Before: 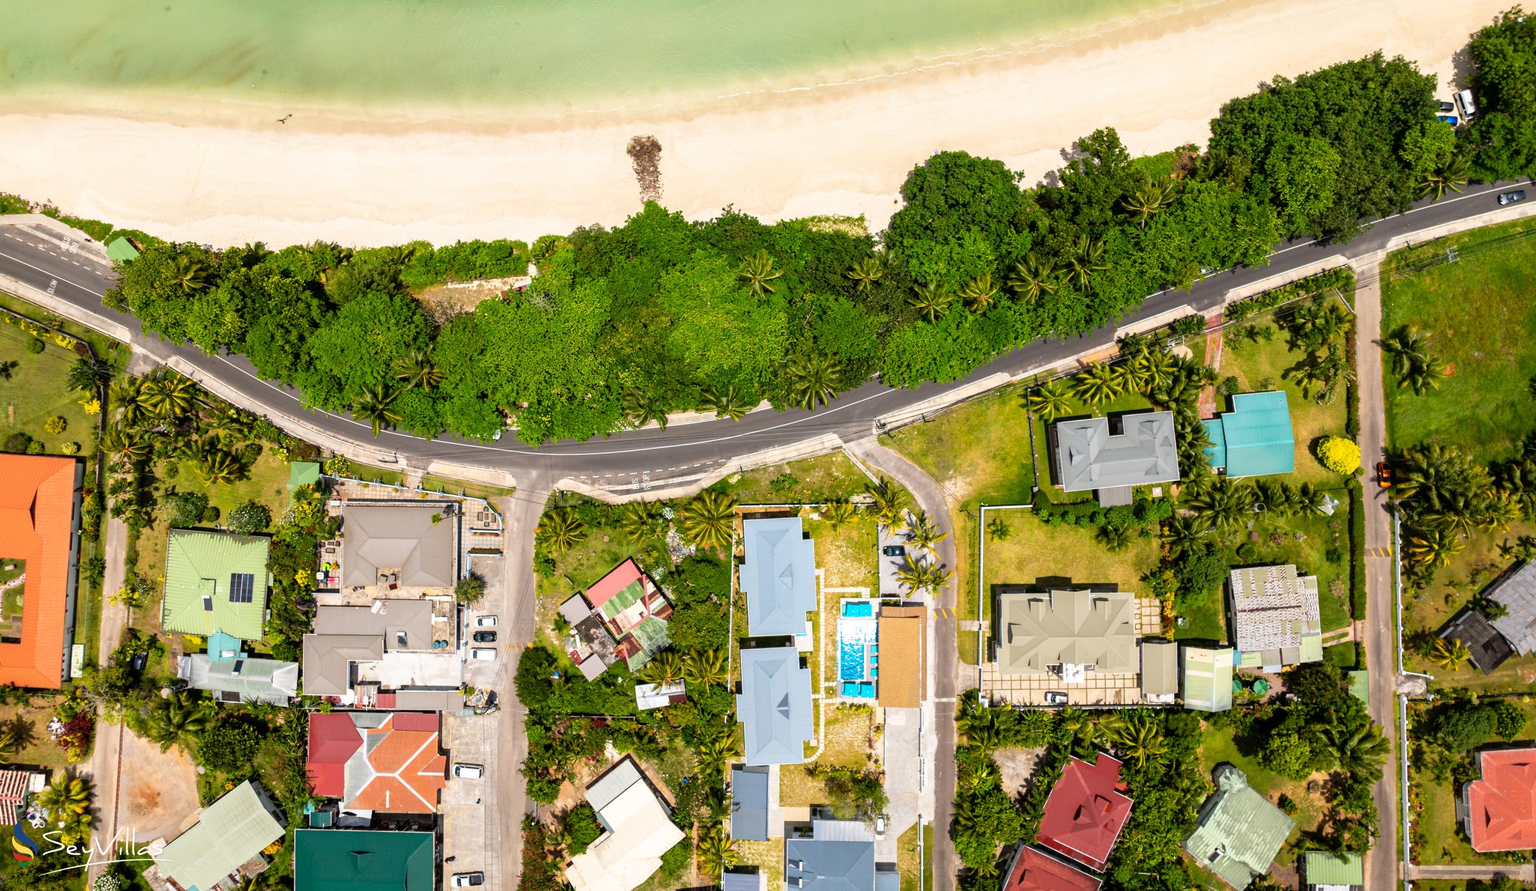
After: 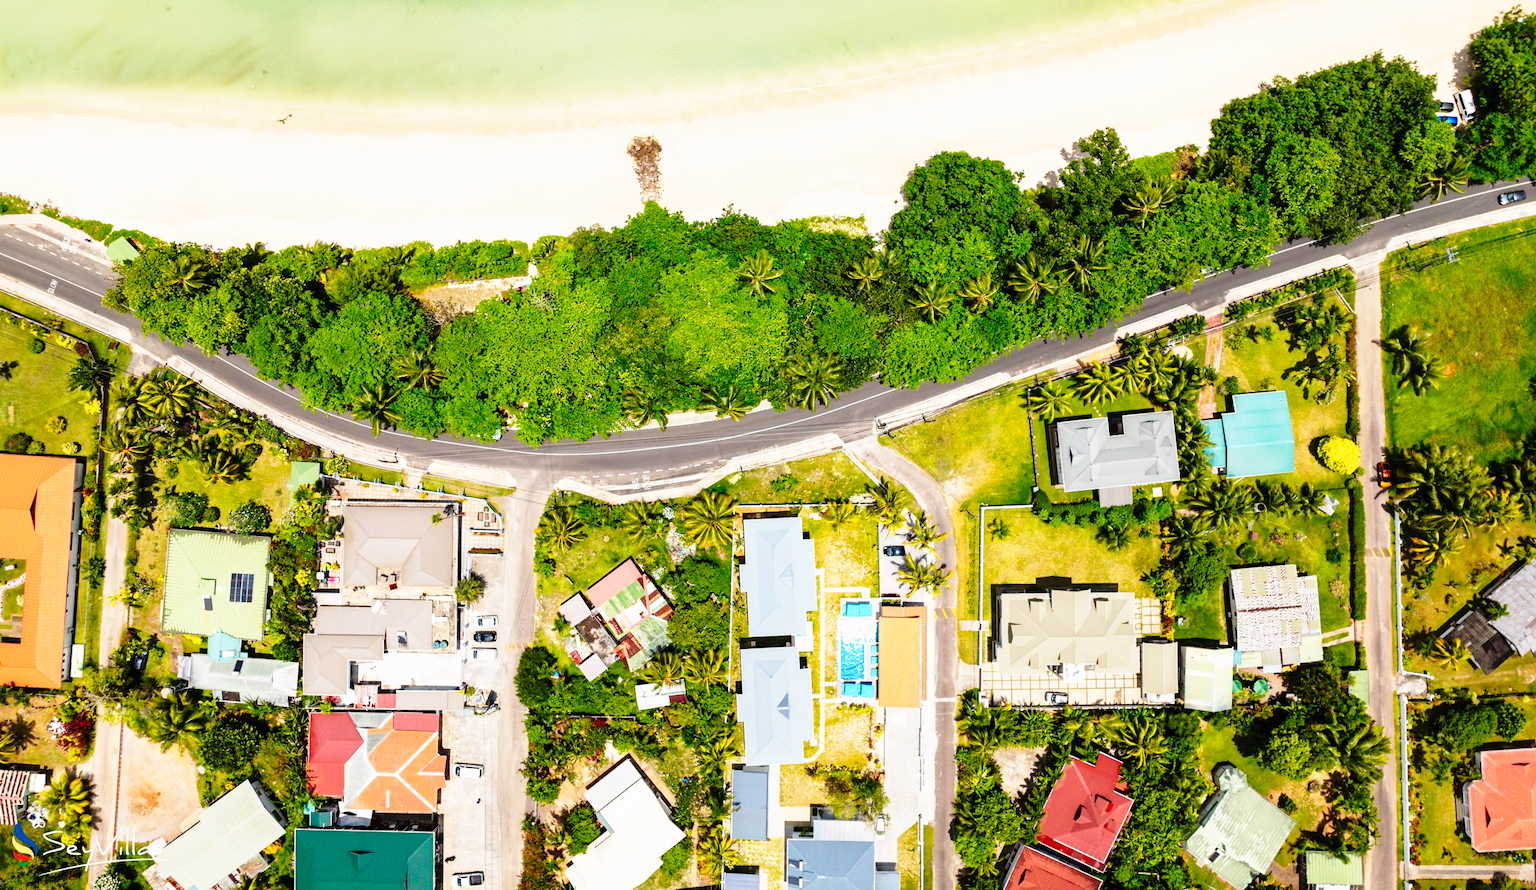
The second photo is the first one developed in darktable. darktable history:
base curve: curves: ch0 [(0, 0) (0.036, 0.037) (0.121, 0.228) (0.46, 0.76) (0.859, 0.983) (1, 1)], preserve colors none
contrast brightness saturation: contrast -0.015, brightness -0.011, saturation 0.032
